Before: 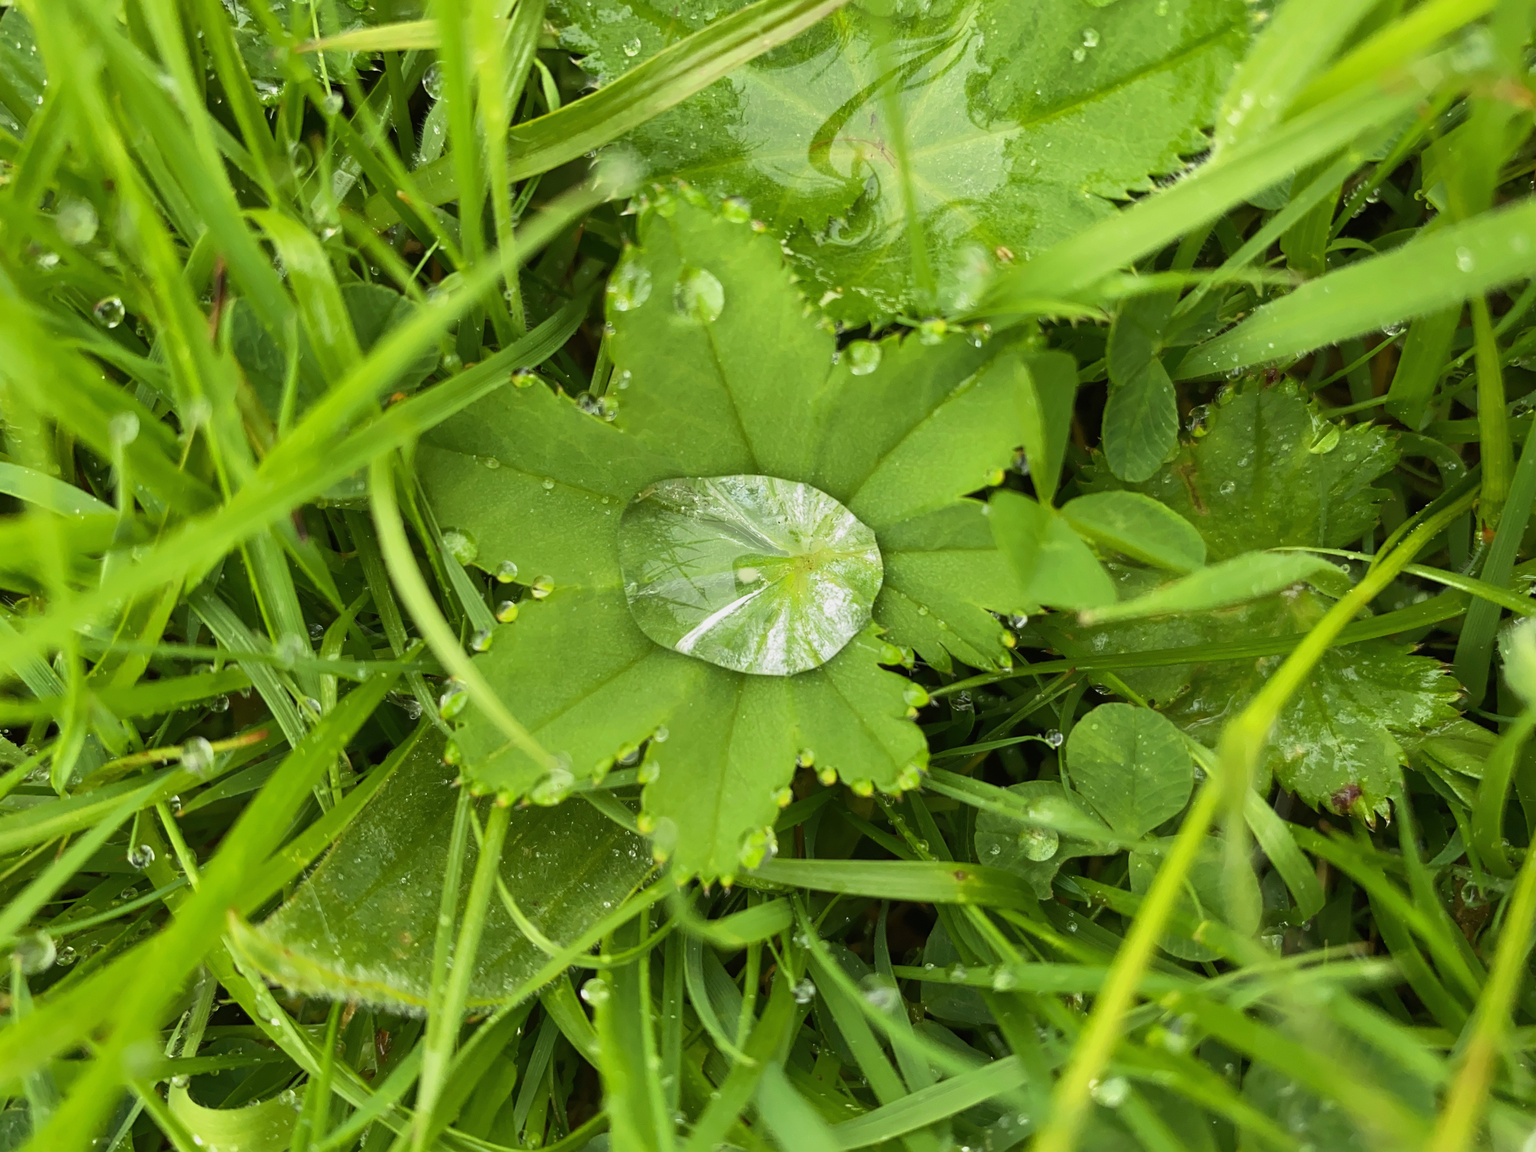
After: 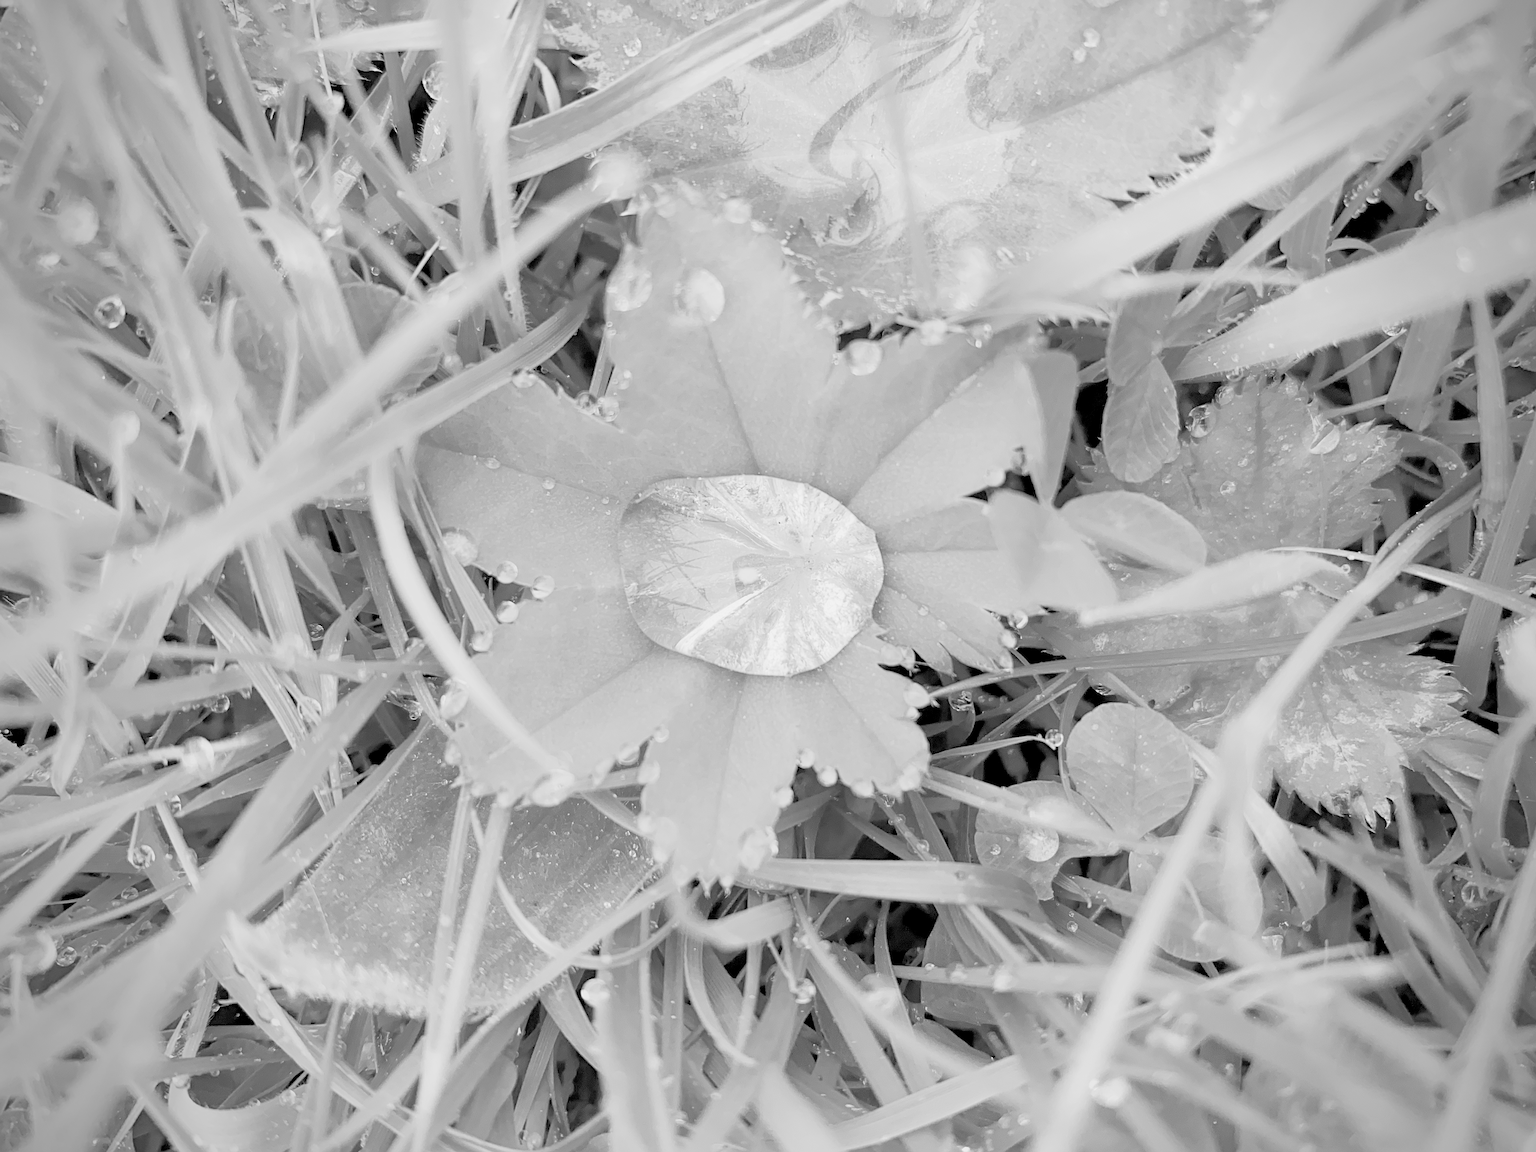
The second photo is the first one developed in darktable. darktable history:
sharpen: on, module defaults
vignetting: on, module defaults
monochrome: on, module defaults
filmic rgb: middle gray luminance 3.44%, black relative exposure -5.92 EV, white relative exposure 6.33 EV, threshold 6 EV, dynamic range scaling 22.4%, target black luminance 0%, hardness 2.33, latitude 45.85%, contrast 0.78, highlights saturation mix 100%, shadows ↔ highlights balance 0.033%, add noise in highlights 0, preserve chrominance max RGB, color science v3 (2019), use custom middle-gray values true, iterations of high-quality reconstruction 0, contrast in highlights soft, enable highlight reconstruction true
